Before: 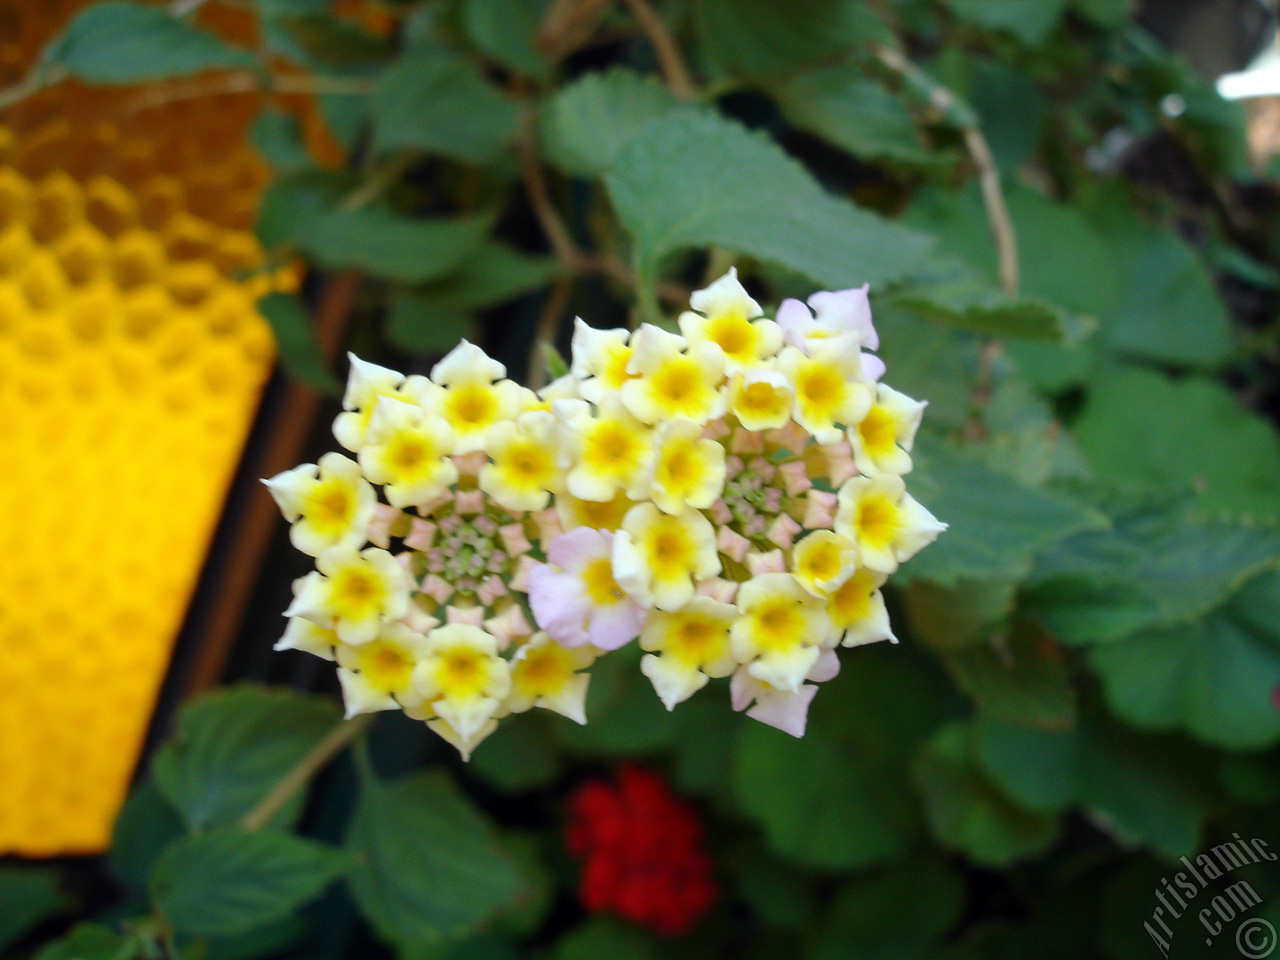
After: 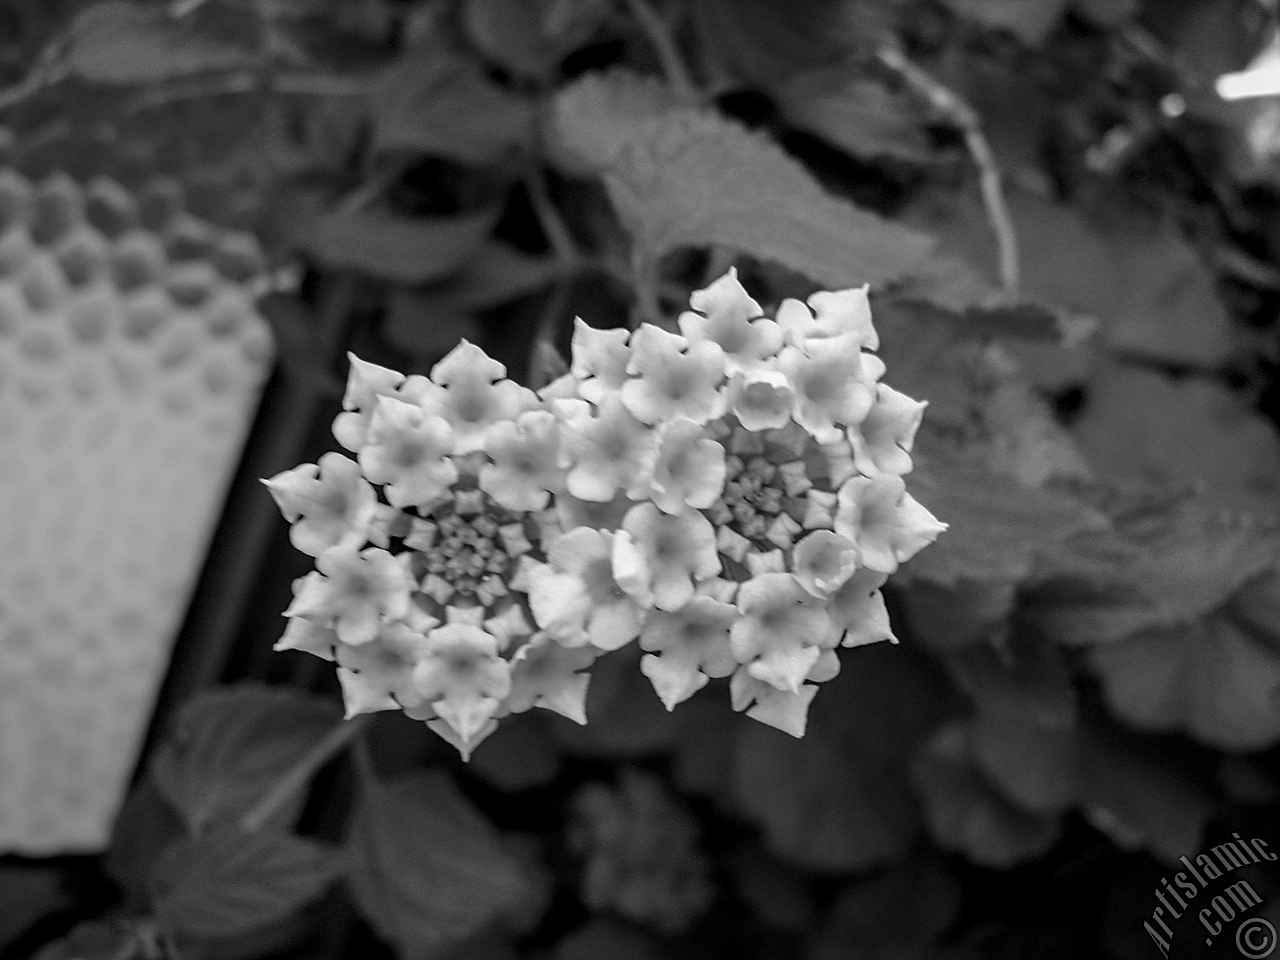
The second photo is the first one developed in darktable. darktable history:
color calibration: output gray [0.246, 0.254, 0.501, 0], gray › normalize channels true, illuminant same as pipeline (D50), adaptation XYZ, x 0.346, y 0.359, gamut compression 0
sharpen: on, module defaults
local contrast: highlights 25%, detail 130%
